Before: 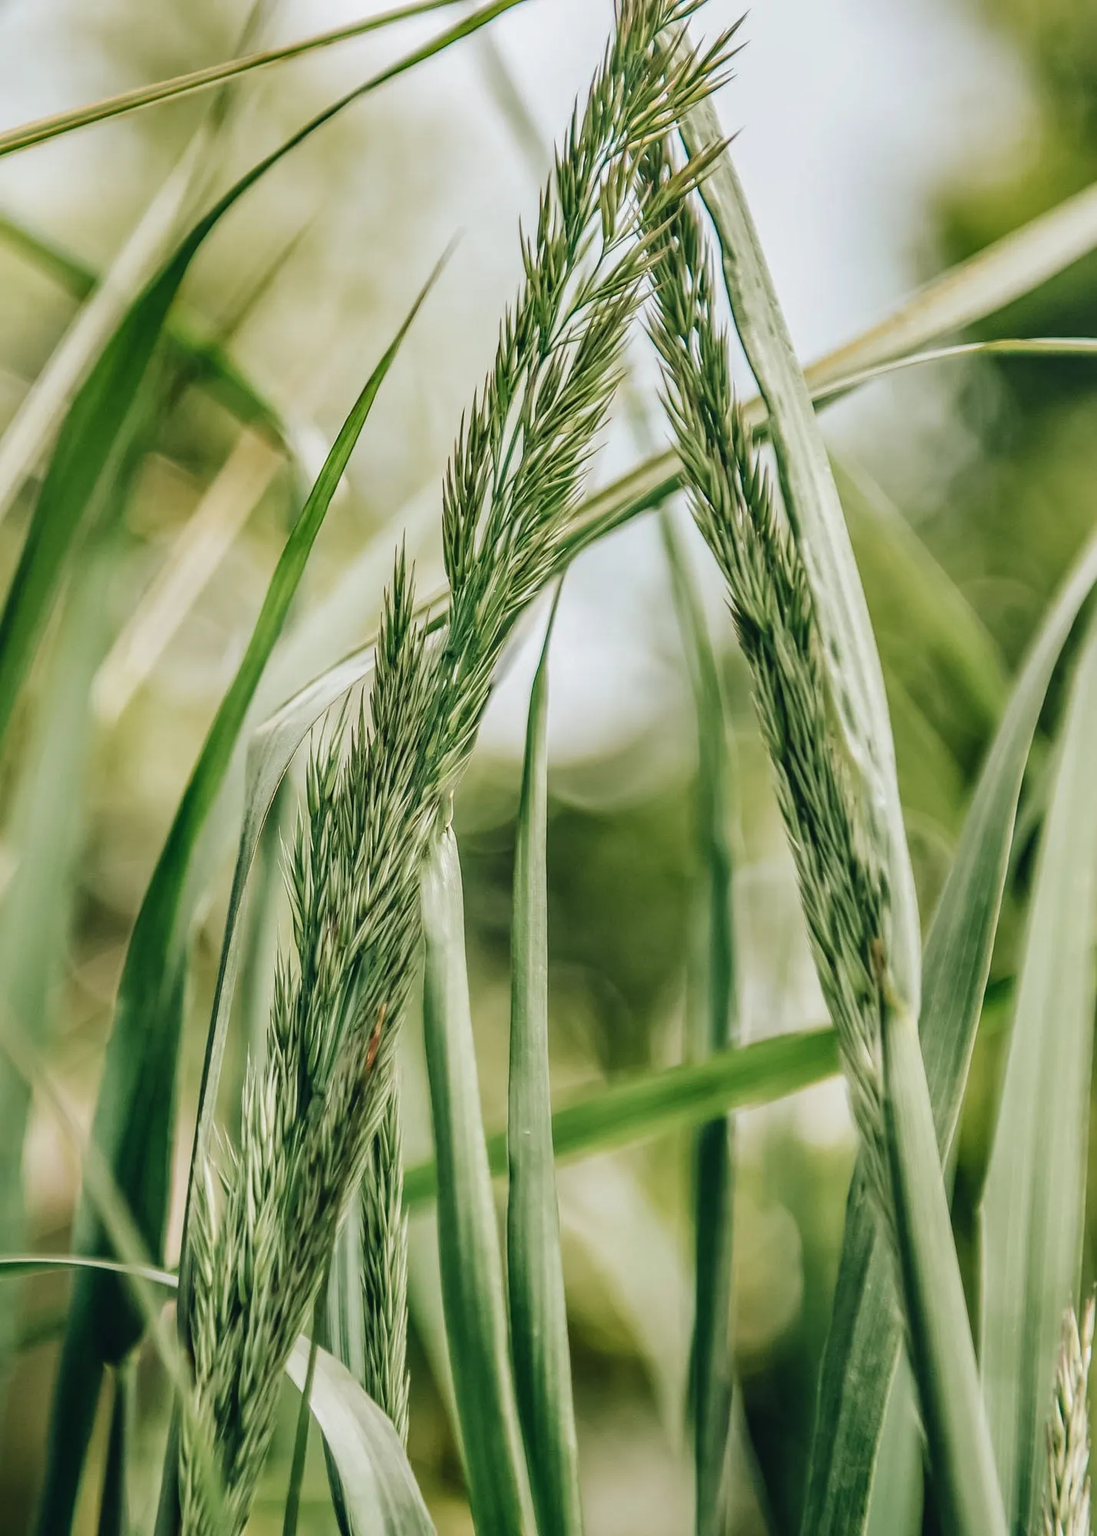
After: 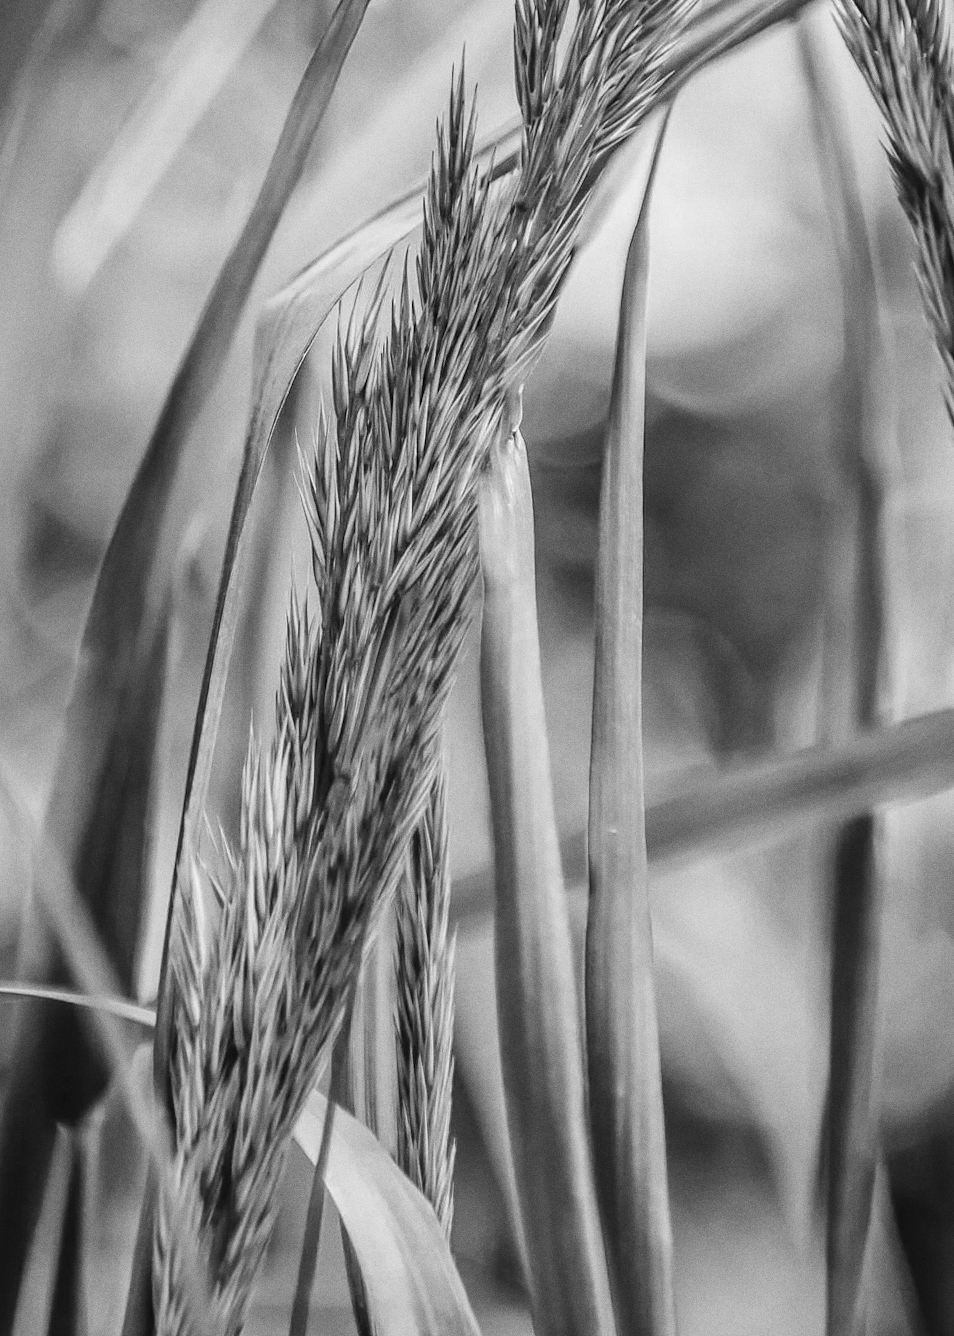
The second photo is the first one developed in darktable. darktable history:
shadows and highlights: shadows 12, white point adjustment 1.2, highlights -0.36, soften with gaussian
crop and rotate: angle -0.82°, left 3.85%, top 31.828%, right 27.992%
grain: coarseness 0.09 ISO
monochrome: on, module defaults
